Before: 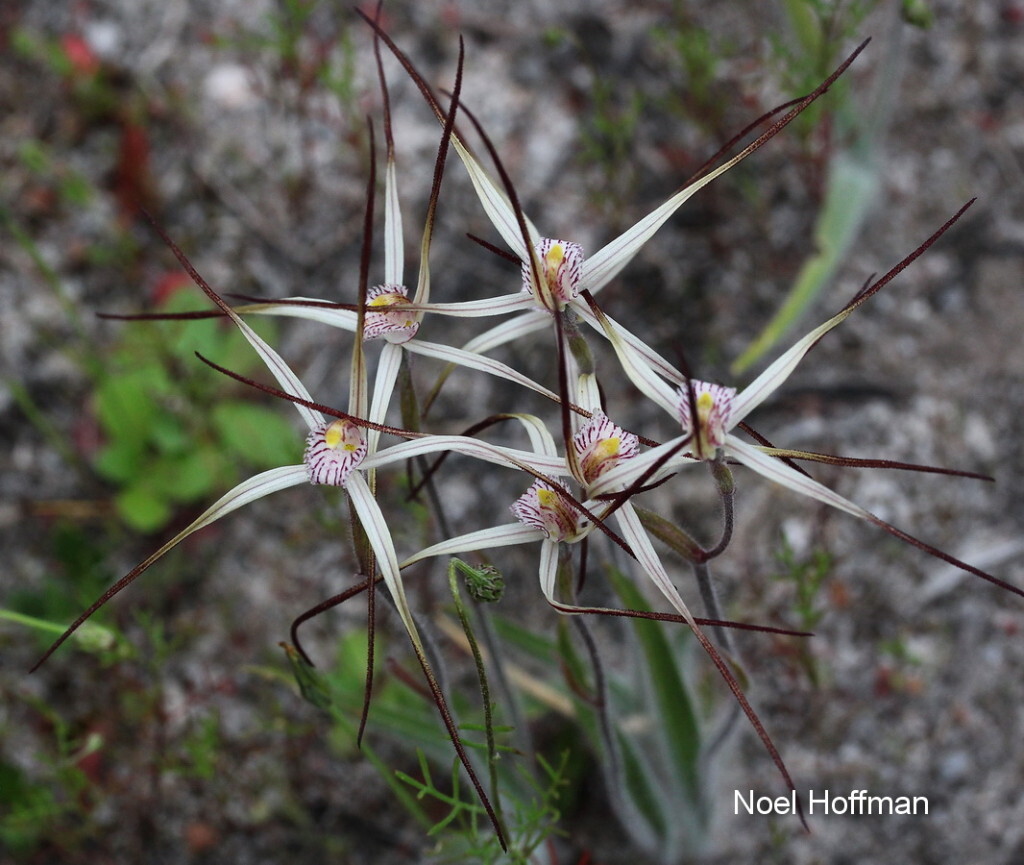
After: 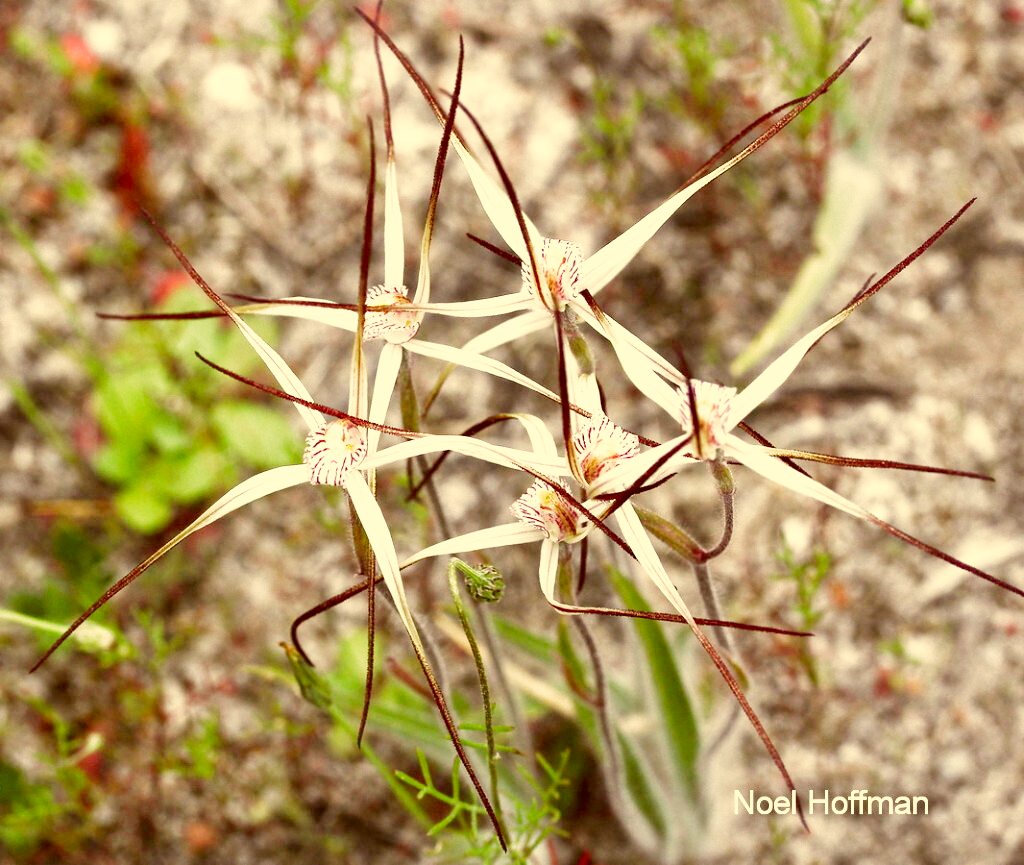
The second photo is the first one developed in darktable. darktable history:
filmic rgb: middle gray luminance 9.23%, black relative exposure -10.55 EV, white relative exposure 3.45 EV, threshold 6 EV, target black luminance 0%, hardness 5.98, latitude 59.69%, contrast 1.087, highlights saturation mix 5%, shadows ↔ highlights balance 29.23%, add noise in highlights 0, preserve chrominance no, color science v3 (2019), use custom middle-gray values true, iterations of high-quality reconstruction 0, contrast in highlights soft, enable highlight reconstruction true
rotate and perspective: automatic cropping original format, crop left 0, crop top 0
exposure: exposure 1 EV, compensate highlight preservation false
color correction: highlights a* 1.12, highlights b* 24.26, shadows a* 15.58, shadows b* 24.26
